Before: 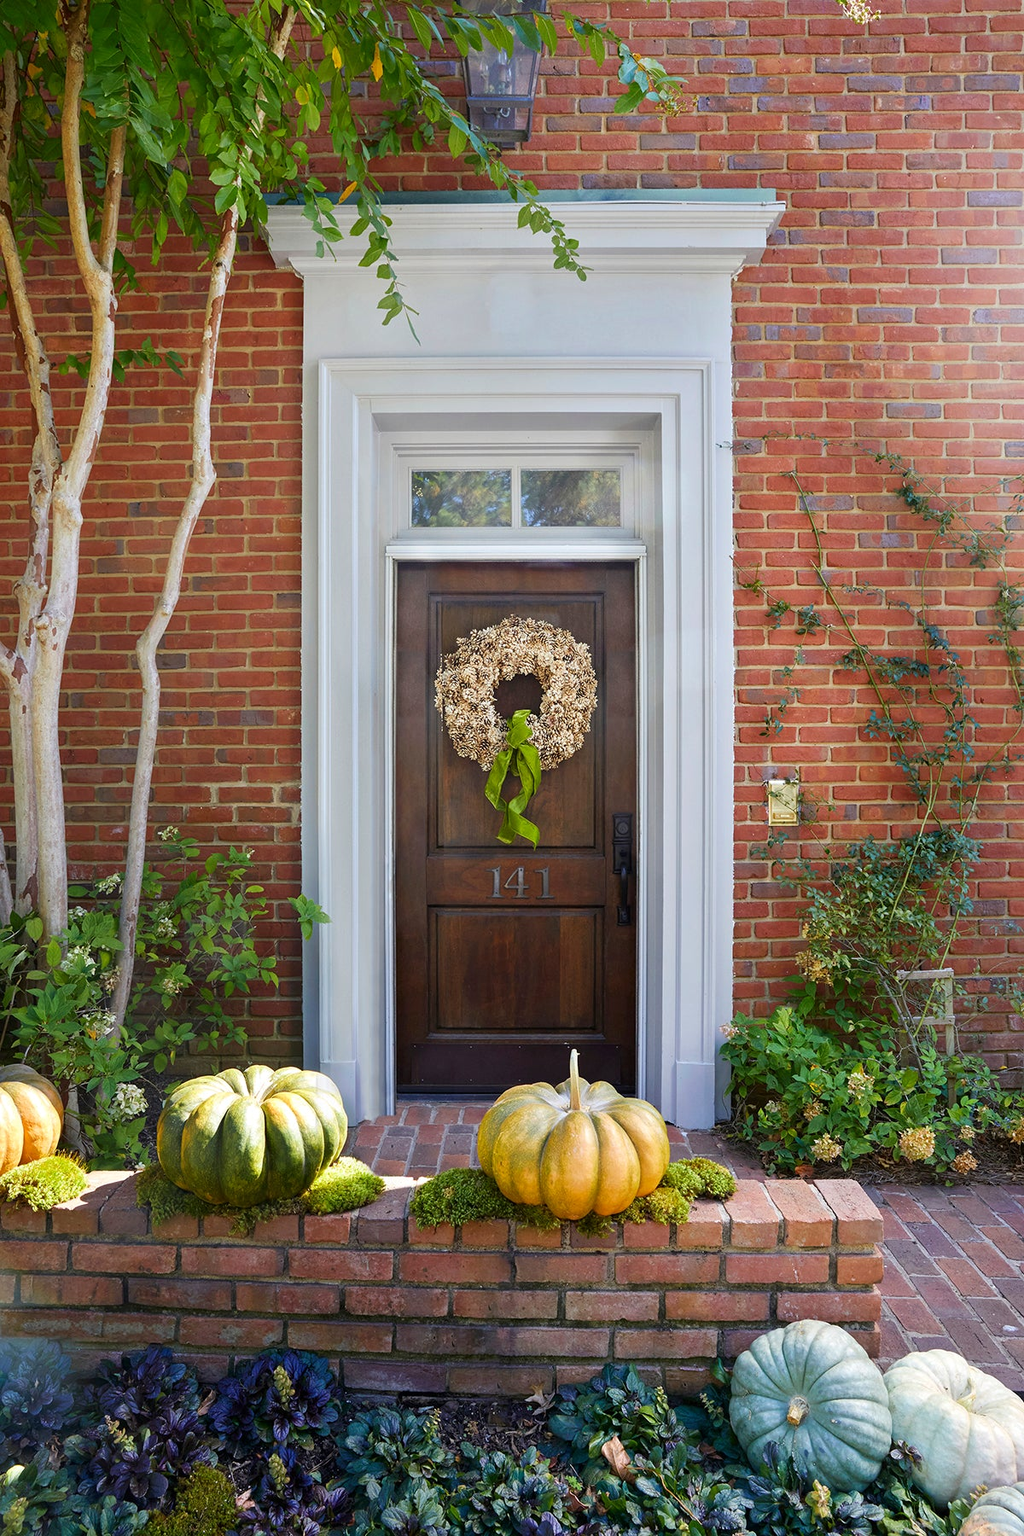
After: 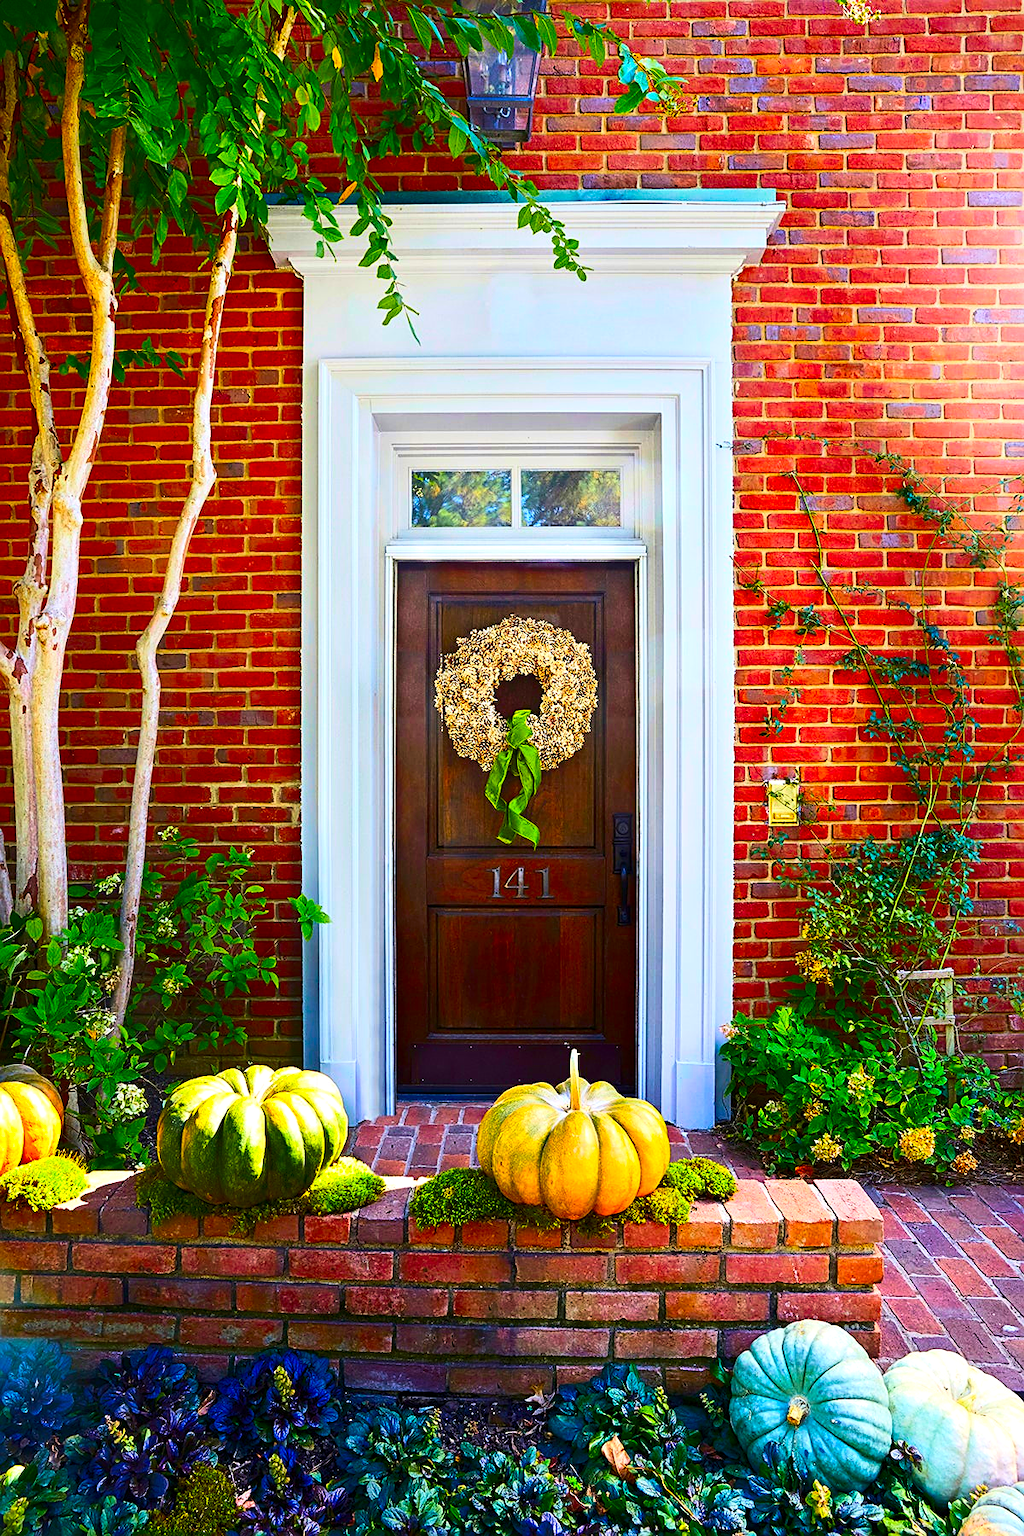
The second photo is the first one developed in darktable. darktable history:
contrast brightness saturation: contrast 0.257, brightness 0.023, saturation 0.869
color balance rgb: perceptual saturation grading › global saturation 25.185%, perceptual brilliance grading › highlights 15.832%, perceptual brilliance grading › mid-tones 6.613%, perceptual brilliance grading › shadows -14.892%, contrast -10.494%
sharpen: on, module defaults
velvia: on, module defaults
